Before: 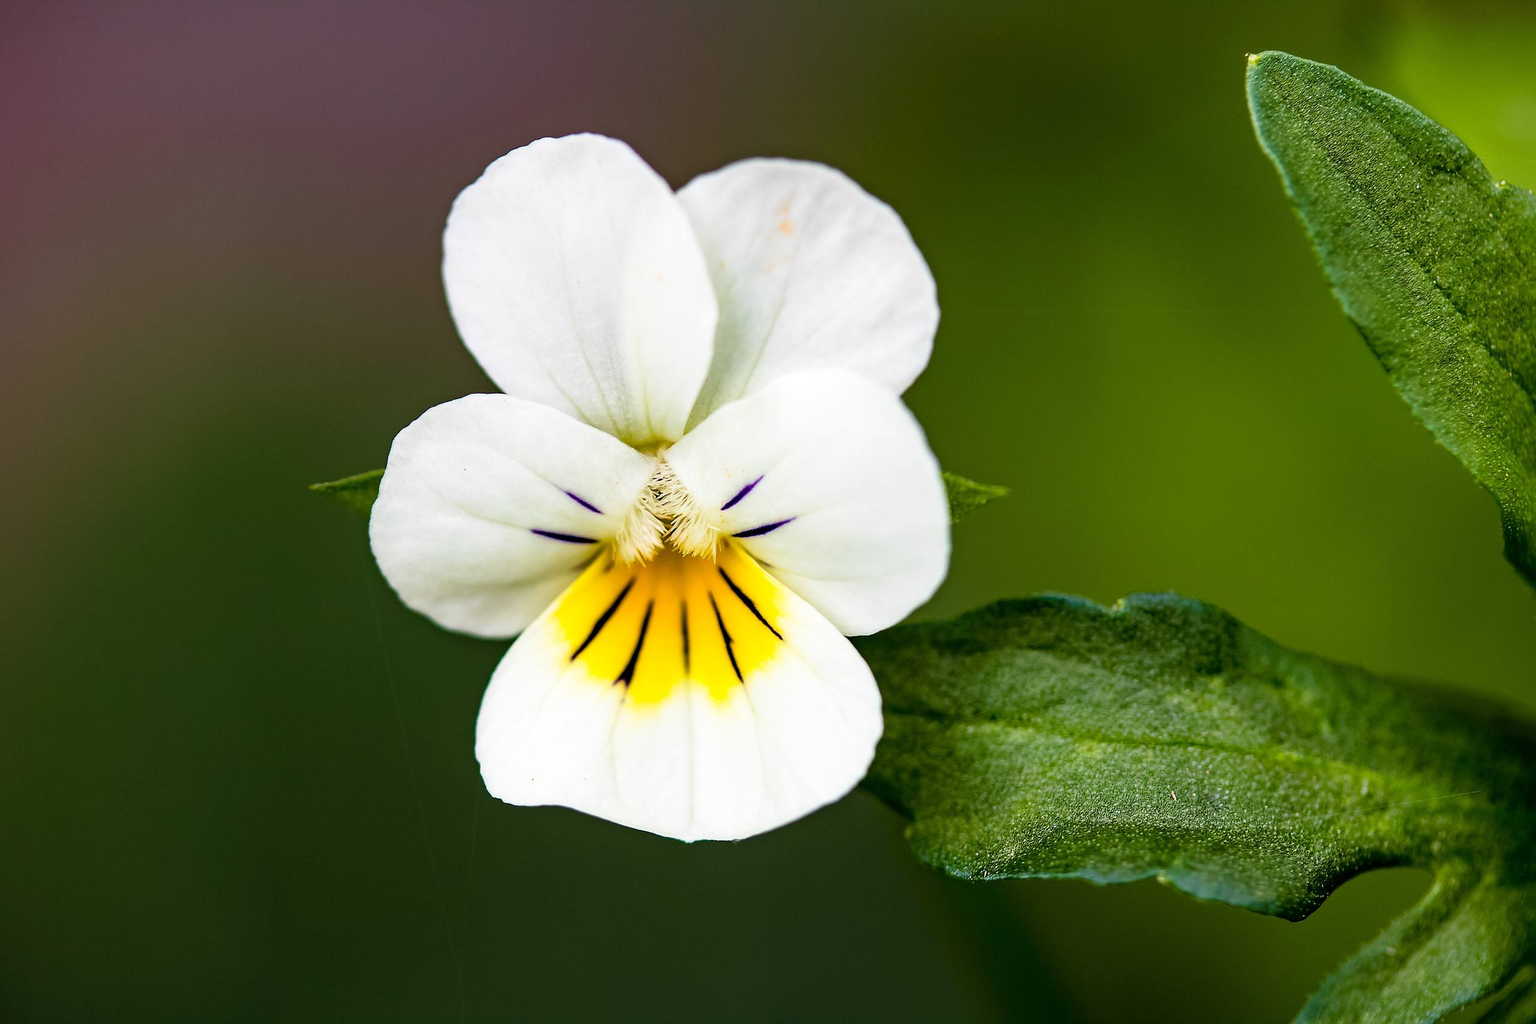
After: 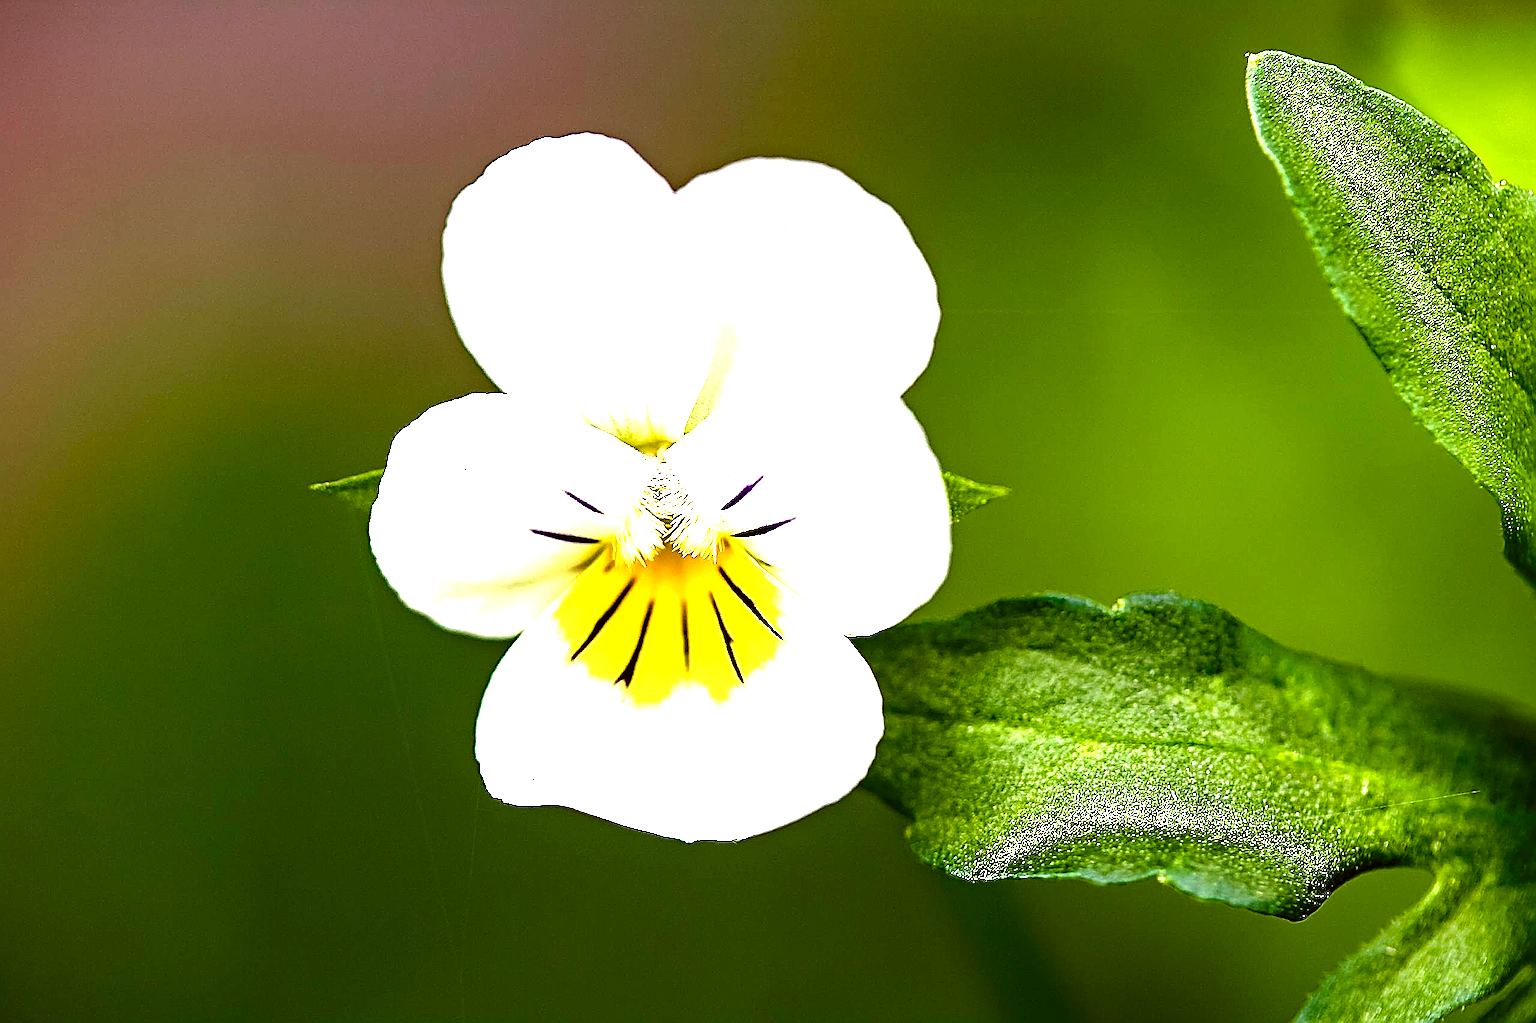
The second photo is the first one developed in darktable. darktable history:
sharpen: amount 1.998
contrast brightness saturation: brightness -0.09
color correction: highlights a* -1.61, highlights b* 10.25, shadows a* 0.514, shadows b* 19.82
exposure: black level correction 0, exposure 1.472 EV, compensate exposure bias true, compensate highlight preservation false
